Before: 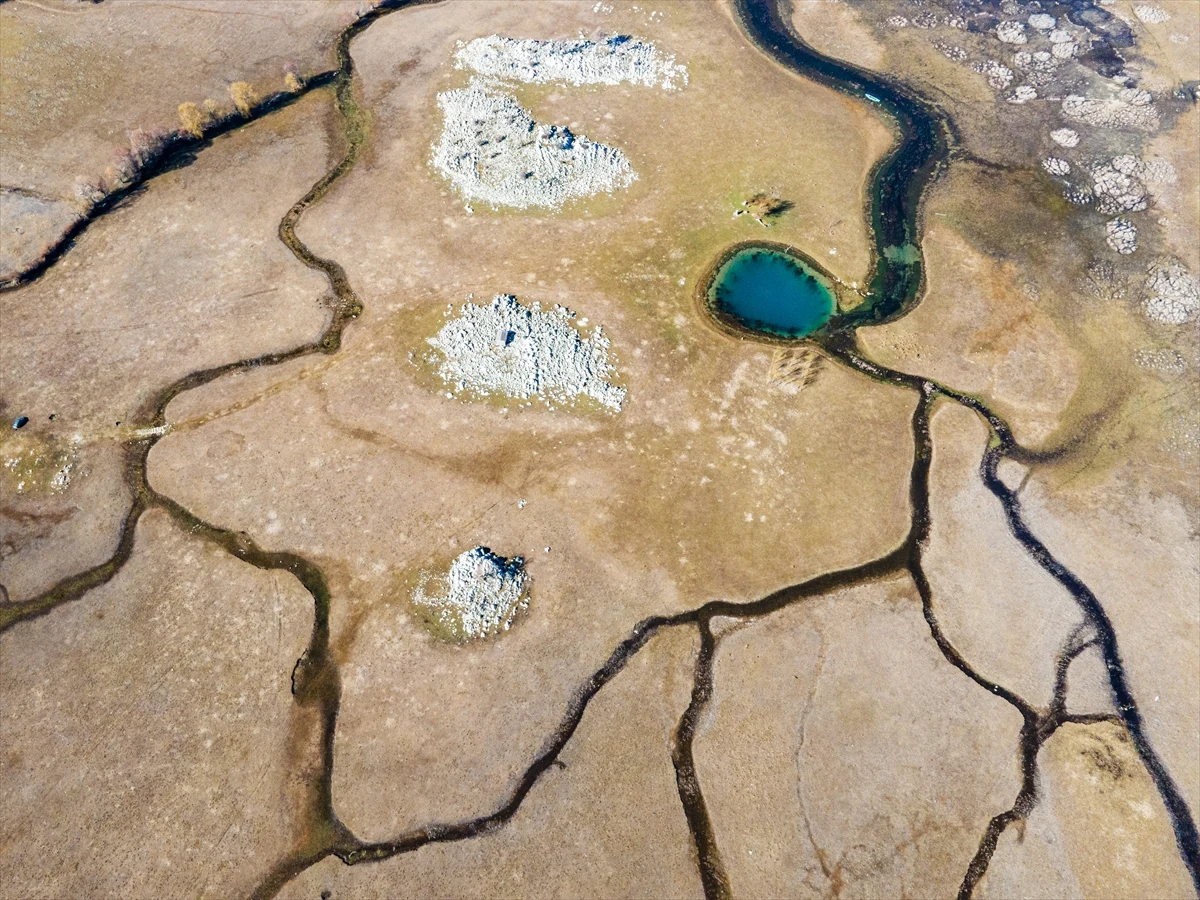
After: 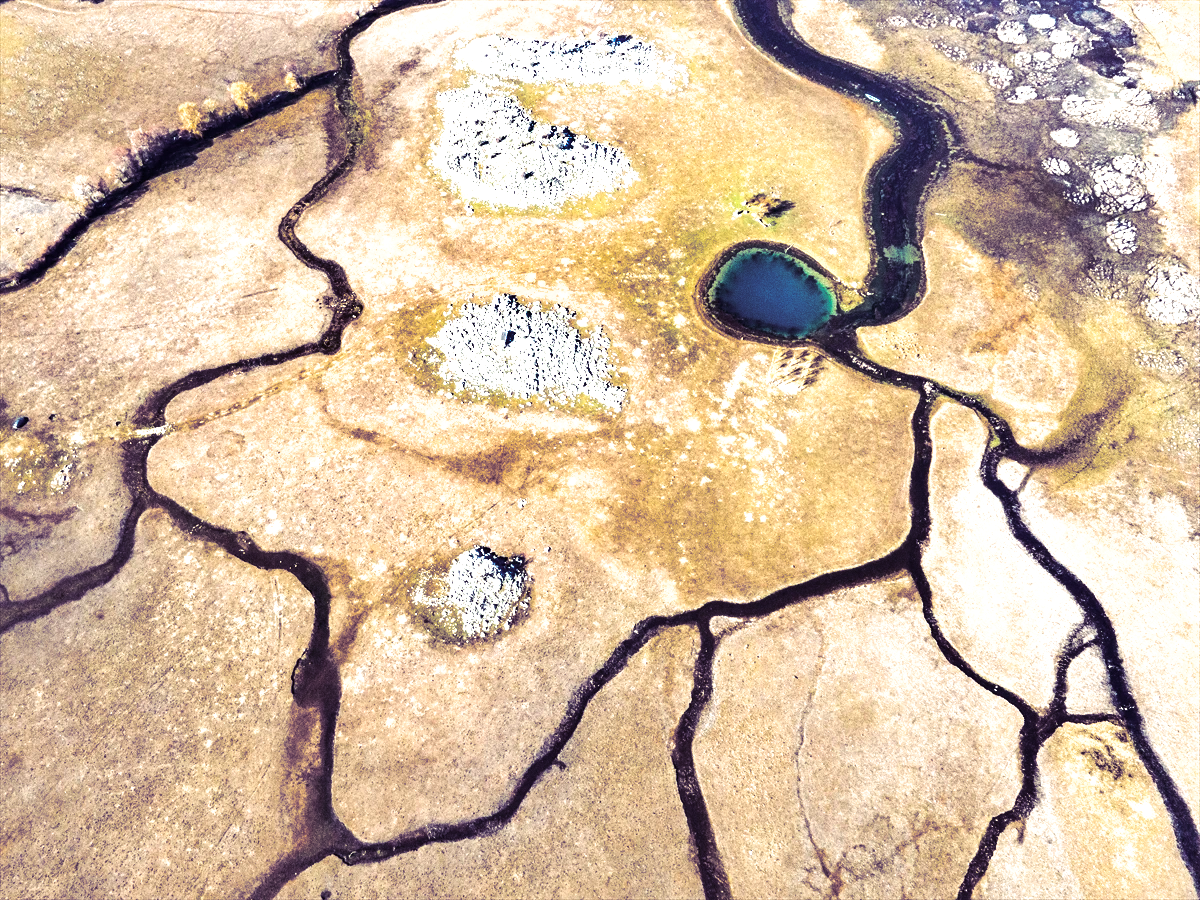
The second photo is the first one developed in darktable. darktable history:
shadows and highlights: soften with gaussian
exposure: black level correction 0, exposure 1 EV, compensate highlight preservation false
grain: coarseness 0.09 ISO
split-toning: shadows › hue 255.6°, shadows › saturation 0.66, highlights › hue 43.2°, highlights › saturation 0.68, balance -50.1
